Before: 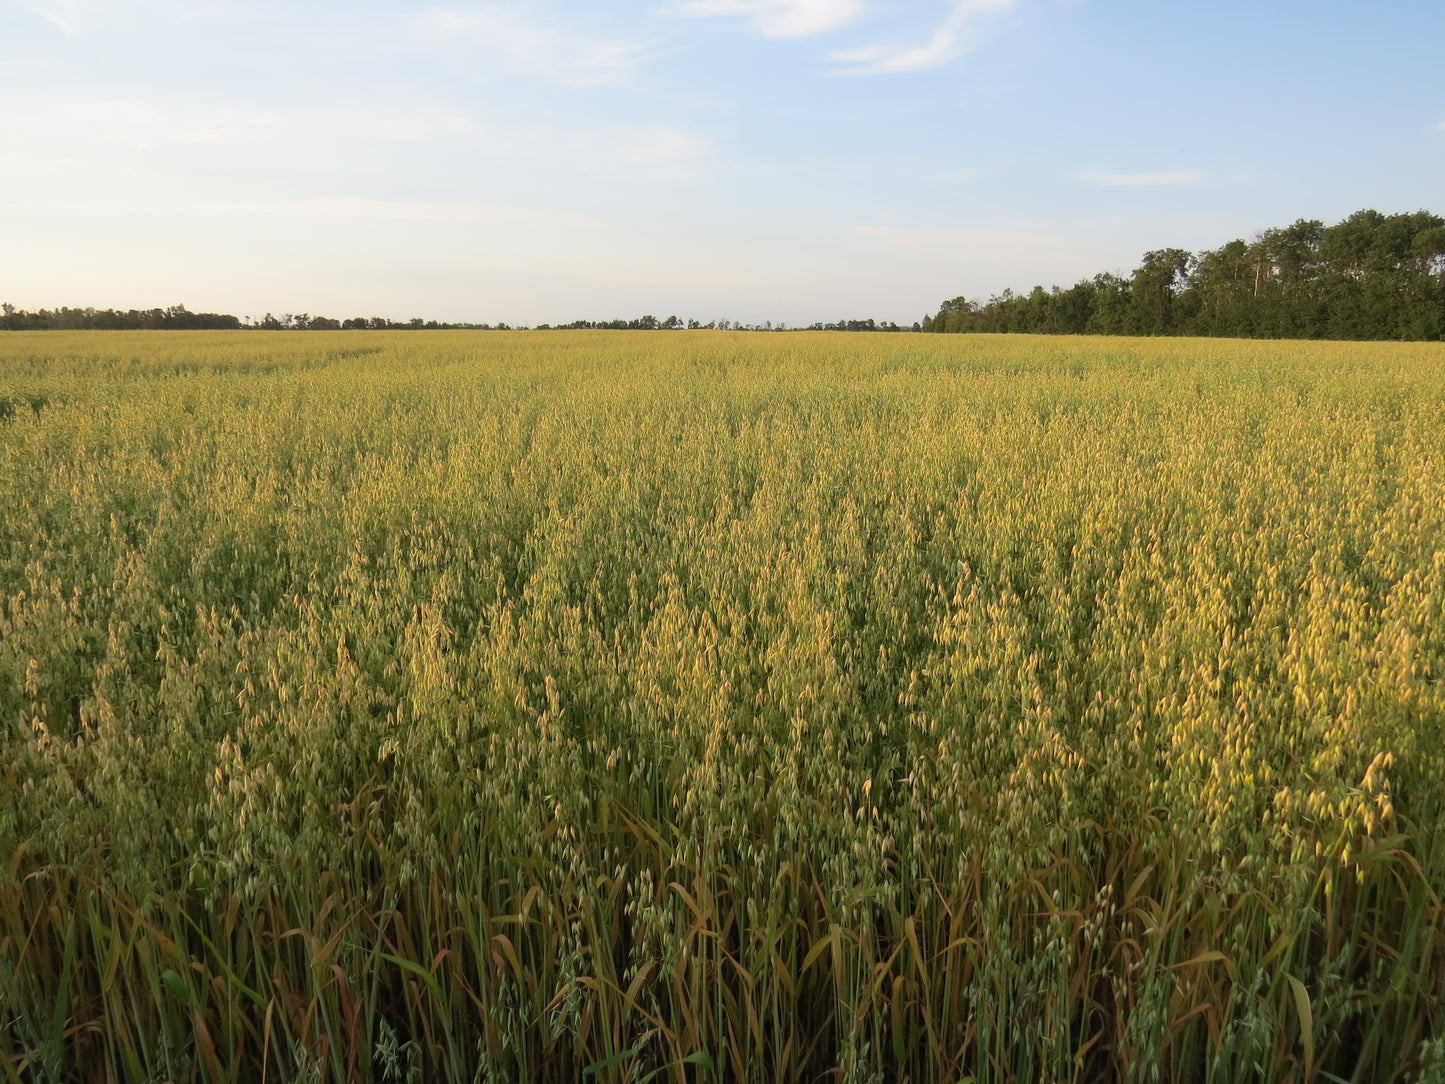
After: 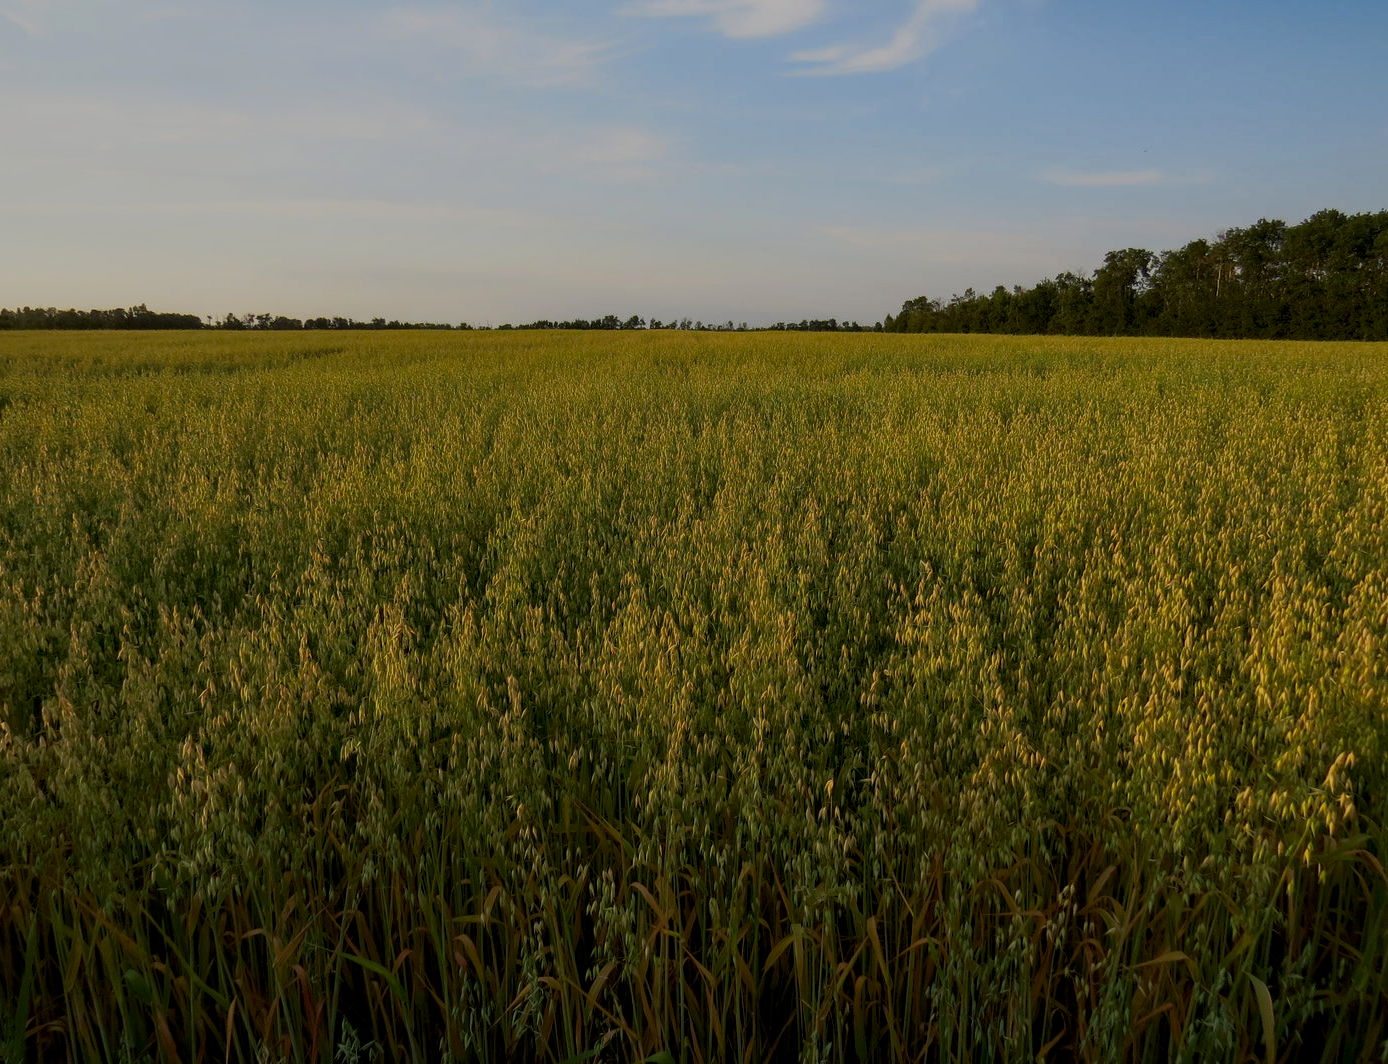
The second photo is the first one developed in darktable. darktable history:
exposure: black level correction 0.001, exposure 0.498 EV, compensate highlight preservation false
contrast brightness saturation: contrast 0.093, saturation 0.272
haze removal: compatibility mode true, adaptive false
crop and rotate: left 2.692%, right 1.194%, bottom 1.802%
local contrast: detail 130%
tone equalizer: -8 EV -1.96 EV, -7 EV -1.99 EV, -6 EV -1.99 EV, -5 EV -1.98 EV, -4 EV -1.97 EV, -3 EV -2 EV, -2 EV -1.98 EV, -1 EV -1.62 EV, +0 EV -1.99 EV, edges refinement/feathering 500, mask exposure compensation -1.57 EV, preserve details no
